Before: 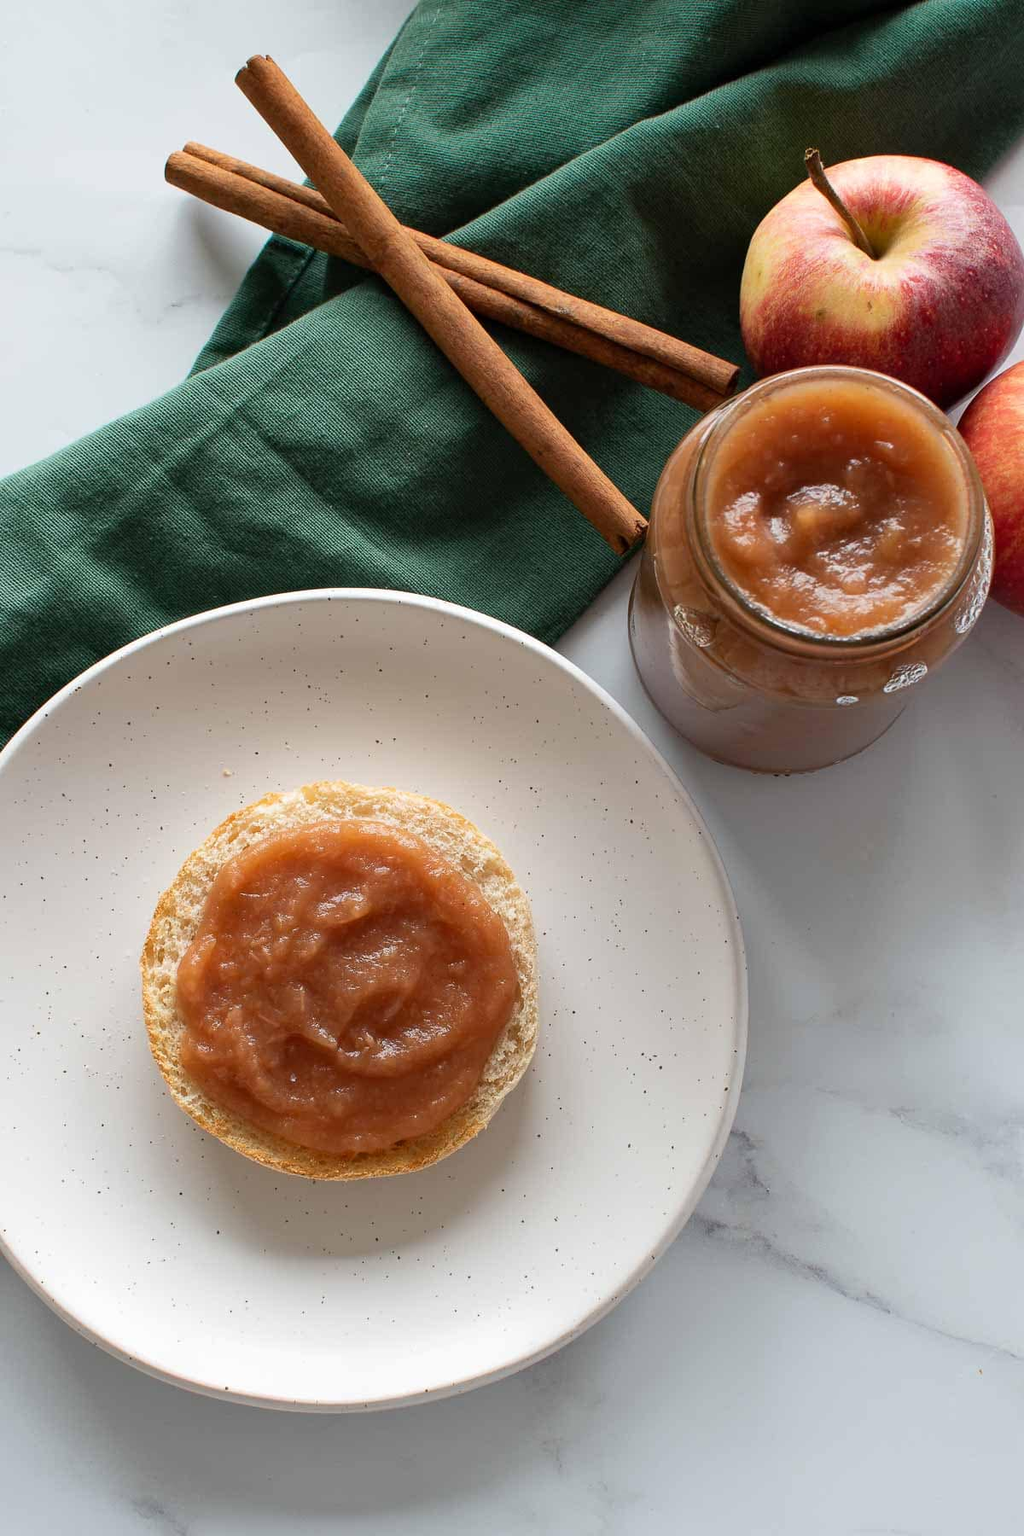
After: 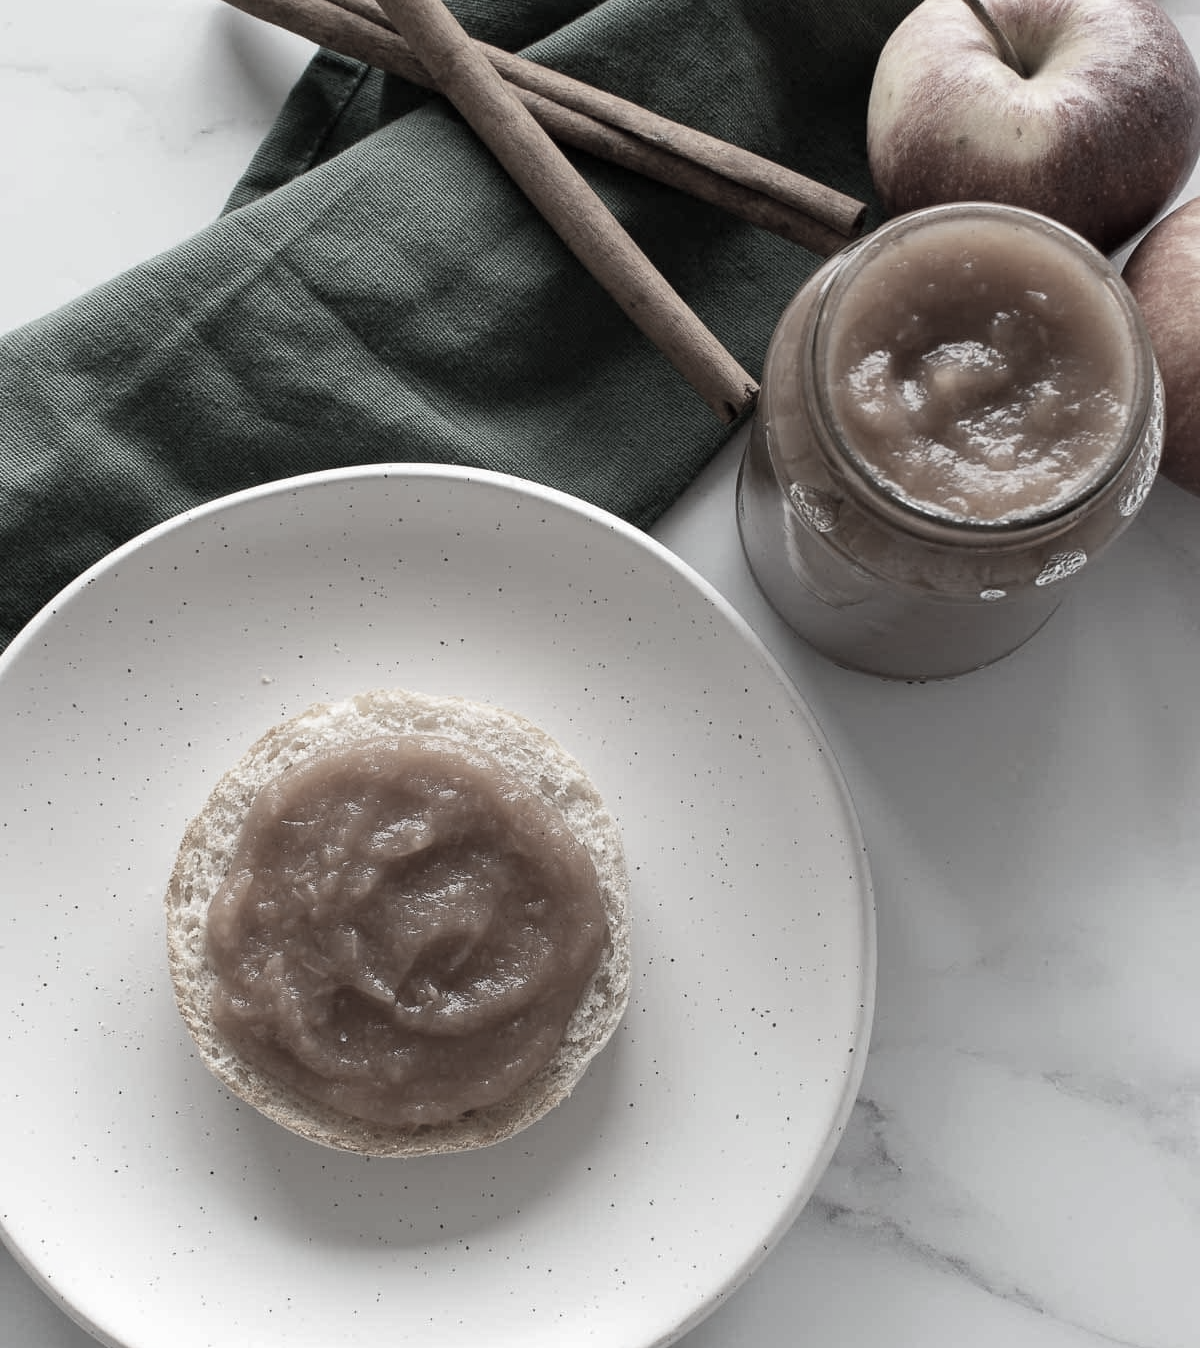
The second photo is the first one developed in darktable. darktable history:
color correction: highlights b* -0.042, saturation 0.2
crop and rotate: top 12.605%, bottom 12.46%
